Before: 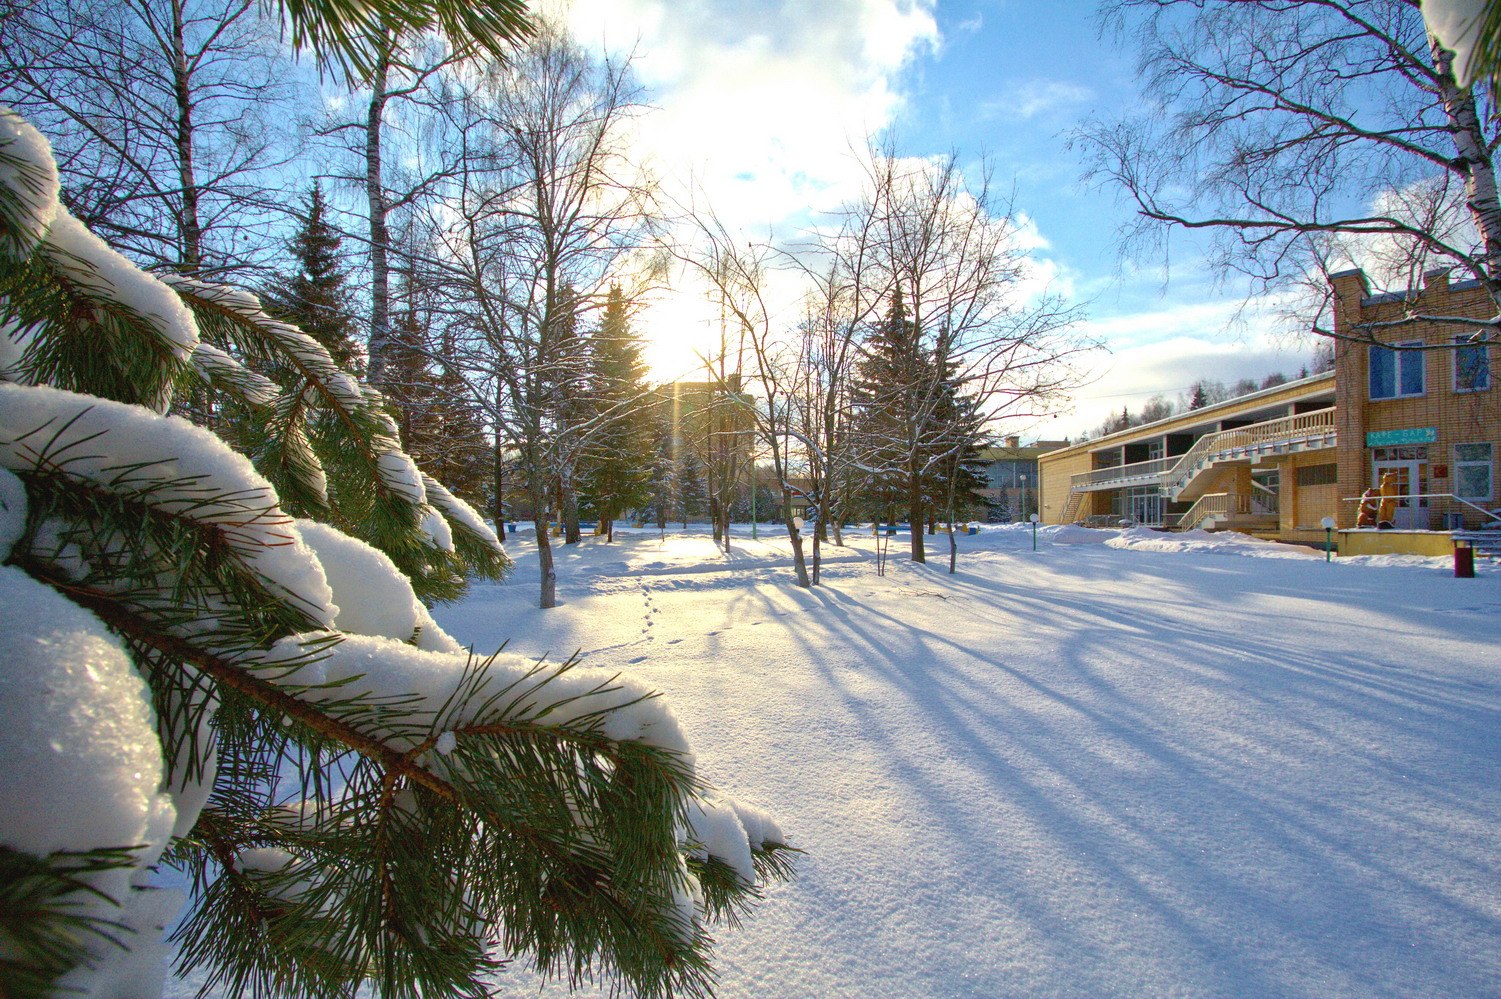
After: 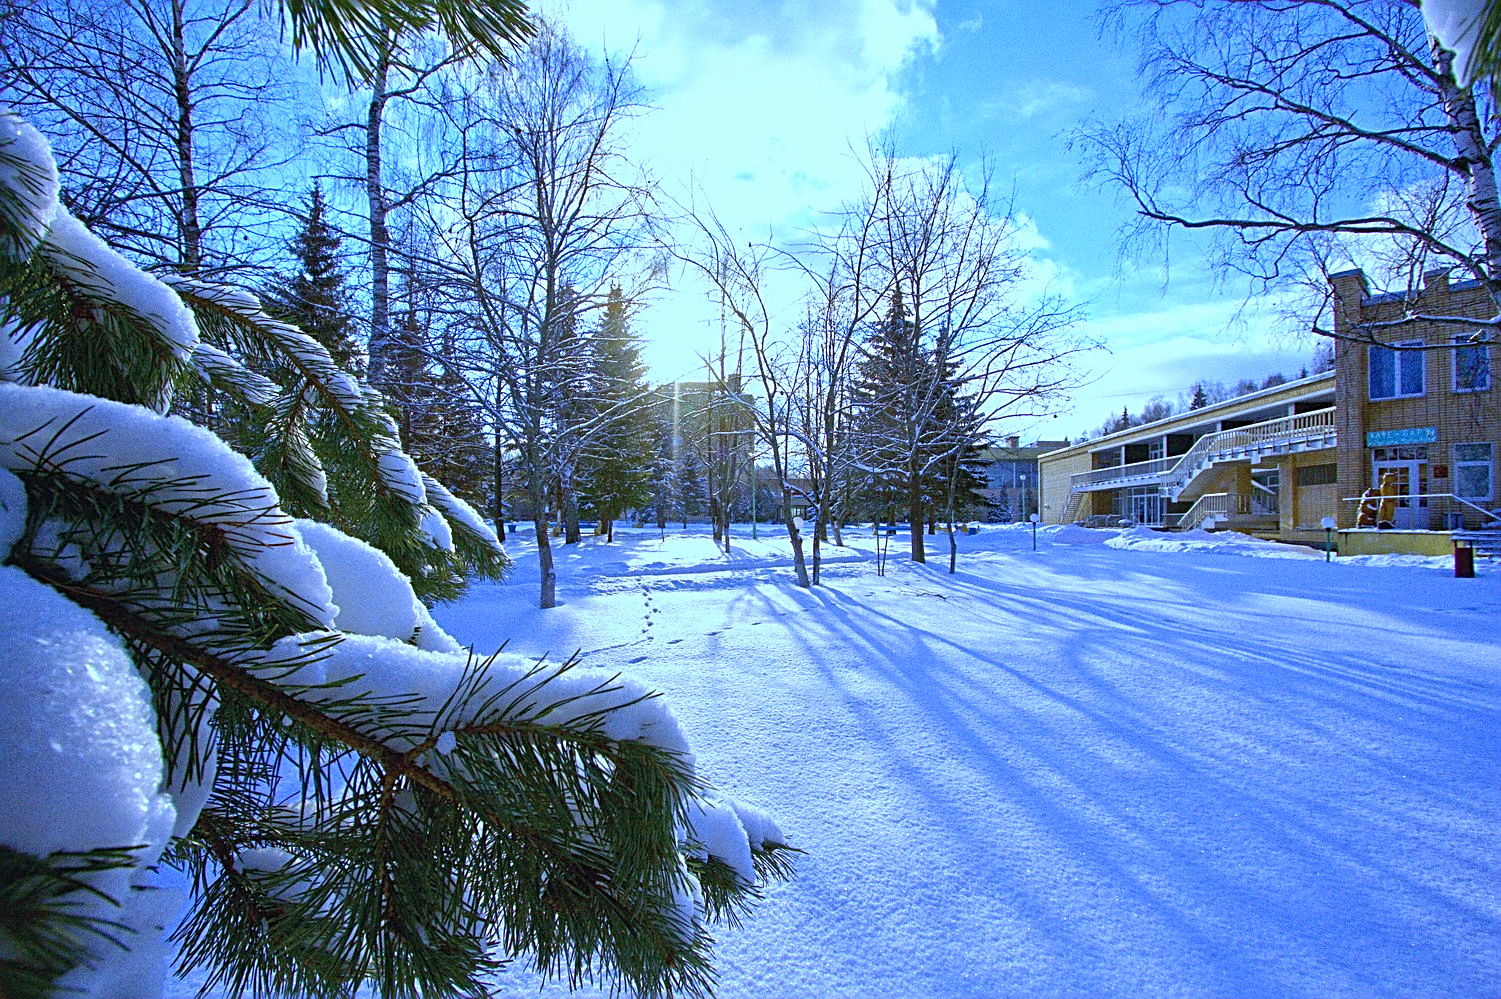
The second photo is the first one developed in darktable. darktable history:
sharpen: radius 2.584, amount 0.688
white balance: red 0.766, blue 1.537
grain: coarseness 7.08 ISO, strength 21.67%, mid-tones bias 59.58%
